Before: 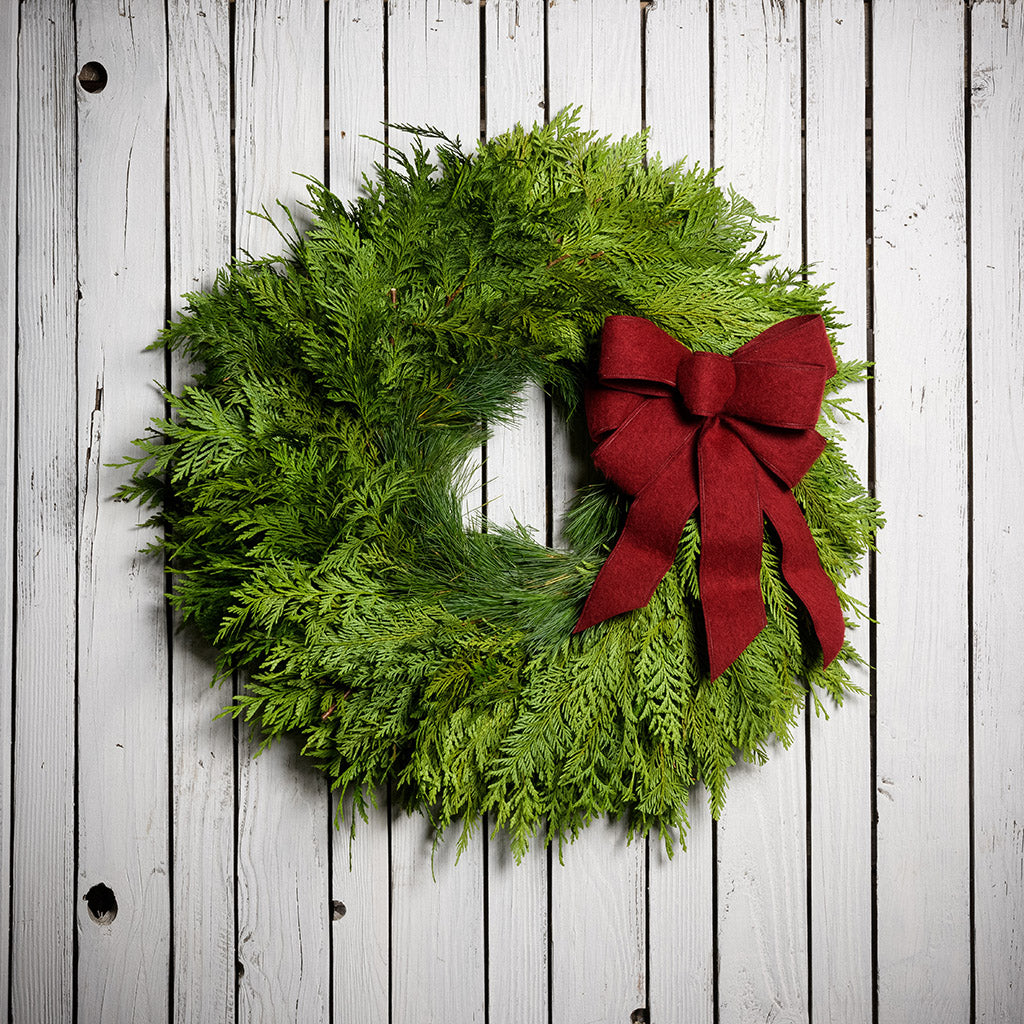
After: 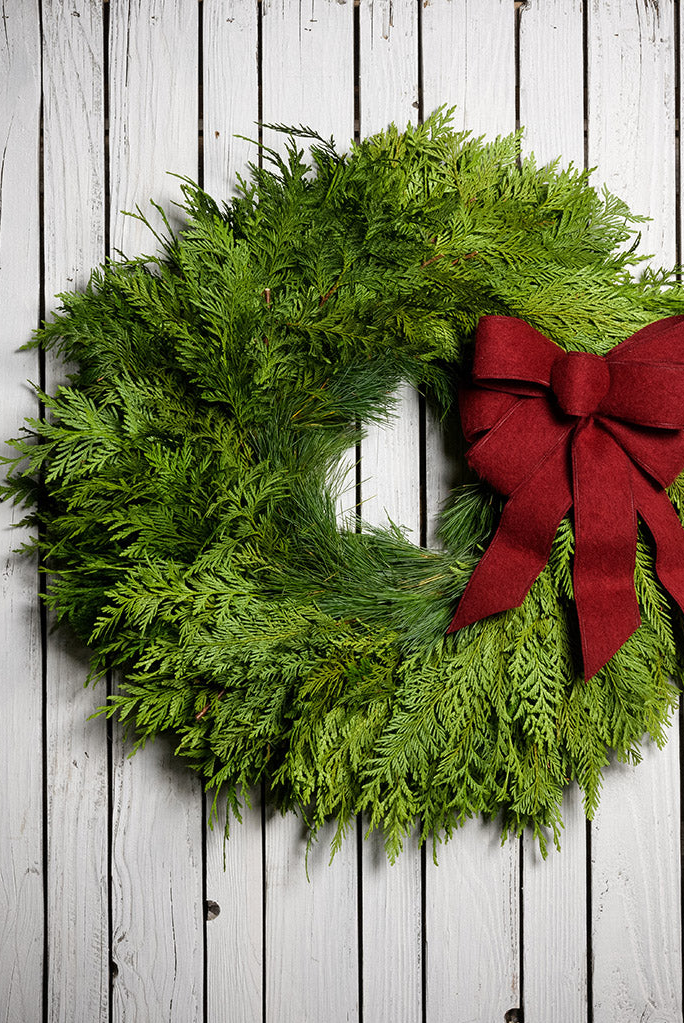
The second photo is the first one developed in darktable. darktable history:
crop and rotate: left 12.383%, right 20.723%
